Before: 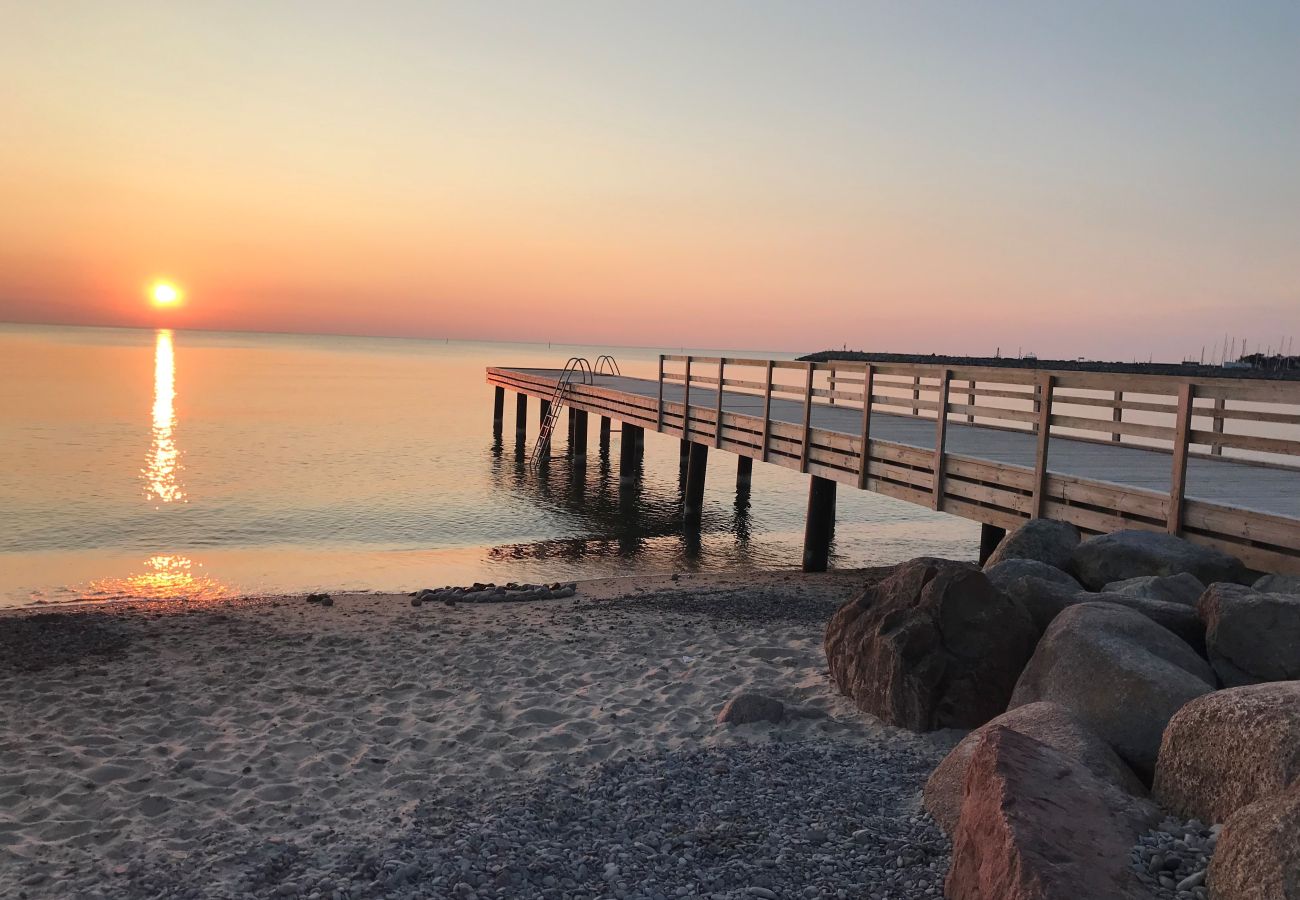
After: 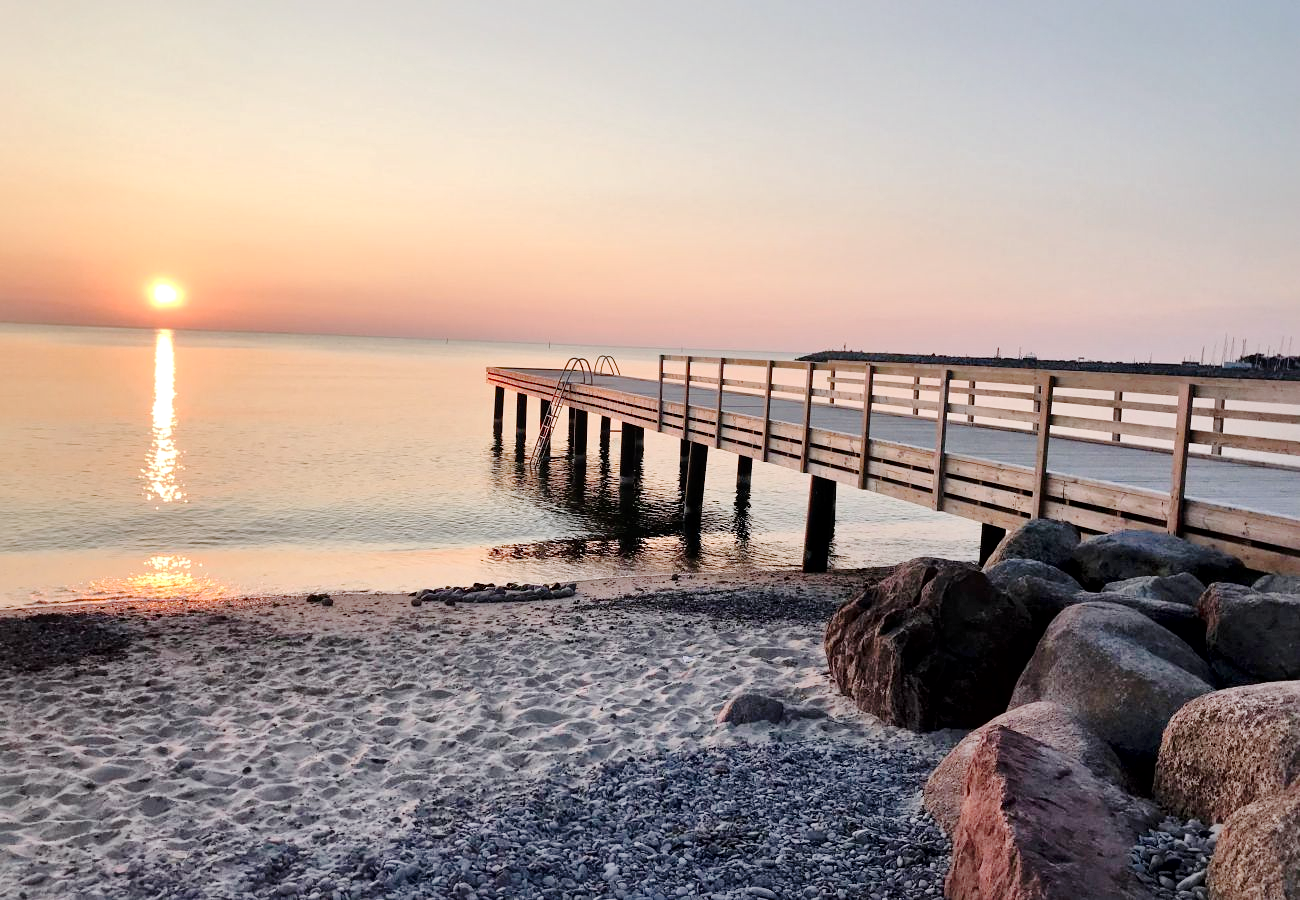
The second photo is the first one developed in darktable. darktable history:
tone curve: curves: ch0 [(0, 0) (0.003, 0.009) (0.011, 0.009) (0.025, 0.01) (0.044, 0.02) (0.069, 0.032) (0.1, 0.048) (0.136, 0.092) (0.177, 0.153) (0.224, 0.217) (0.277, 0.306) (0.335, 0.402) (0.399, 0.488) (0.468, 0.574) (0.543, 0.648) (0.623, 0.716) (0.709, 0.783) (0.801, 0.851) (0.898, 0.92) (1, 1)], preserve colors none
tone equalizer: -8 EV 0.001 EV, -7 EV -0.004 EV, -6 EV 0.009 EV, -5 EV 0.032 EV, -4 EV 0.276 EV, -3 EV 0.644 EV, -2 EV 0.584 EV, -1 EV 0.187 EV, +0 EV 0.024 EV
white balance: red 1.004, blue 1.024
local contrast: mode bilateral grid, contrast 20, coarseness 50, detail 159%, midtone range 0.2
